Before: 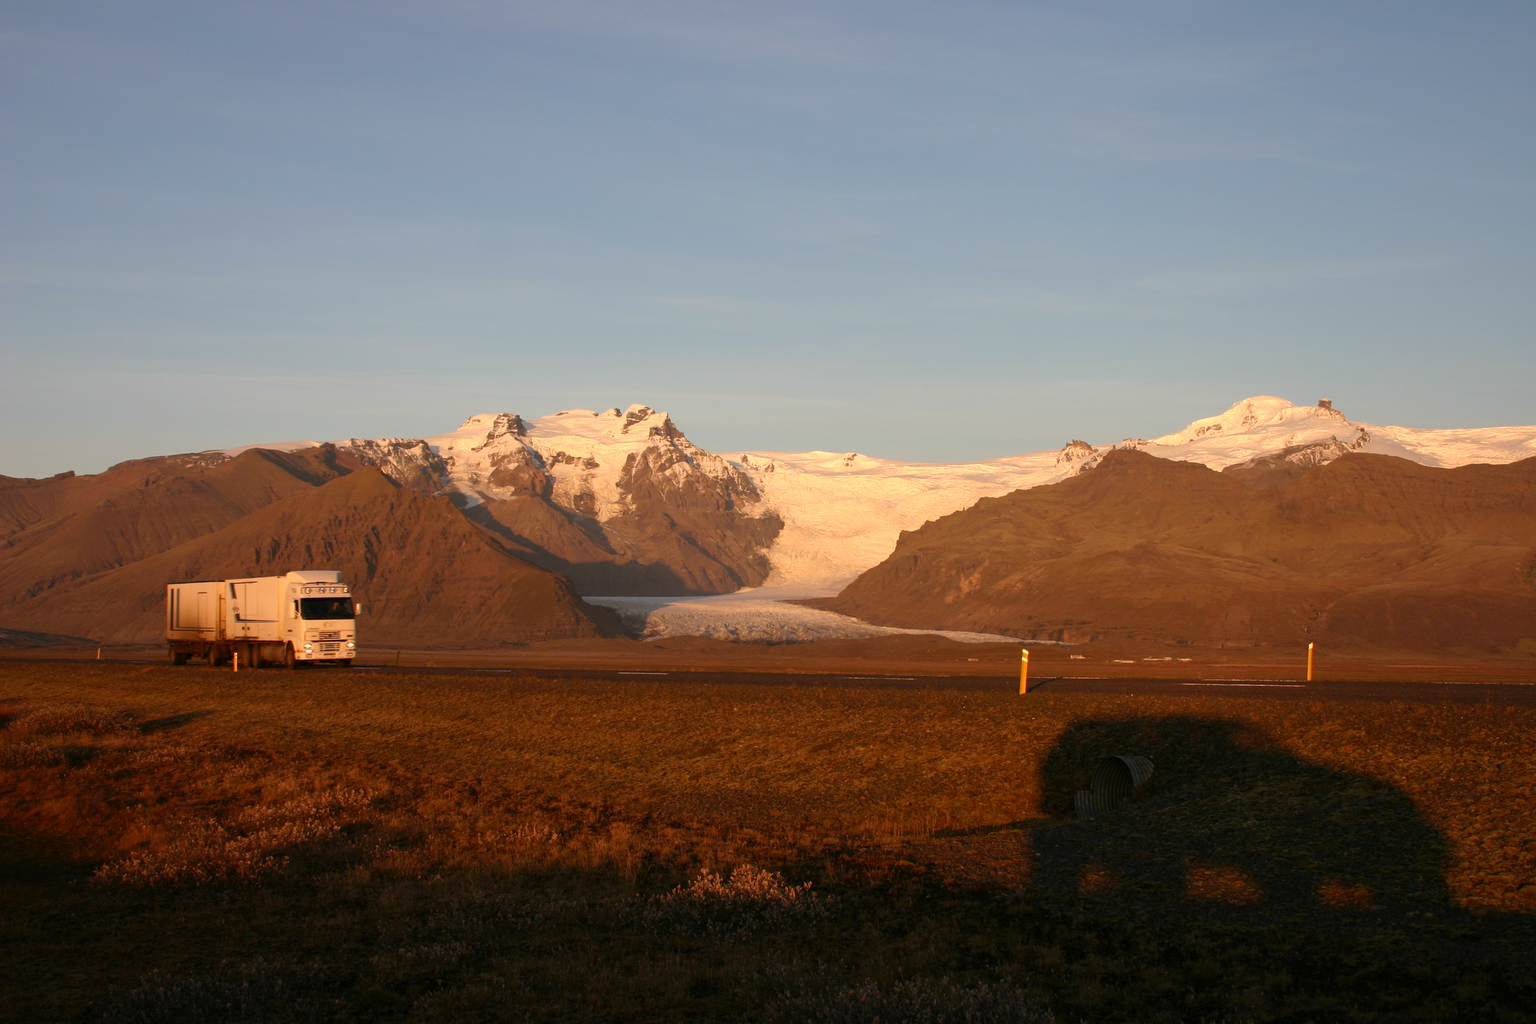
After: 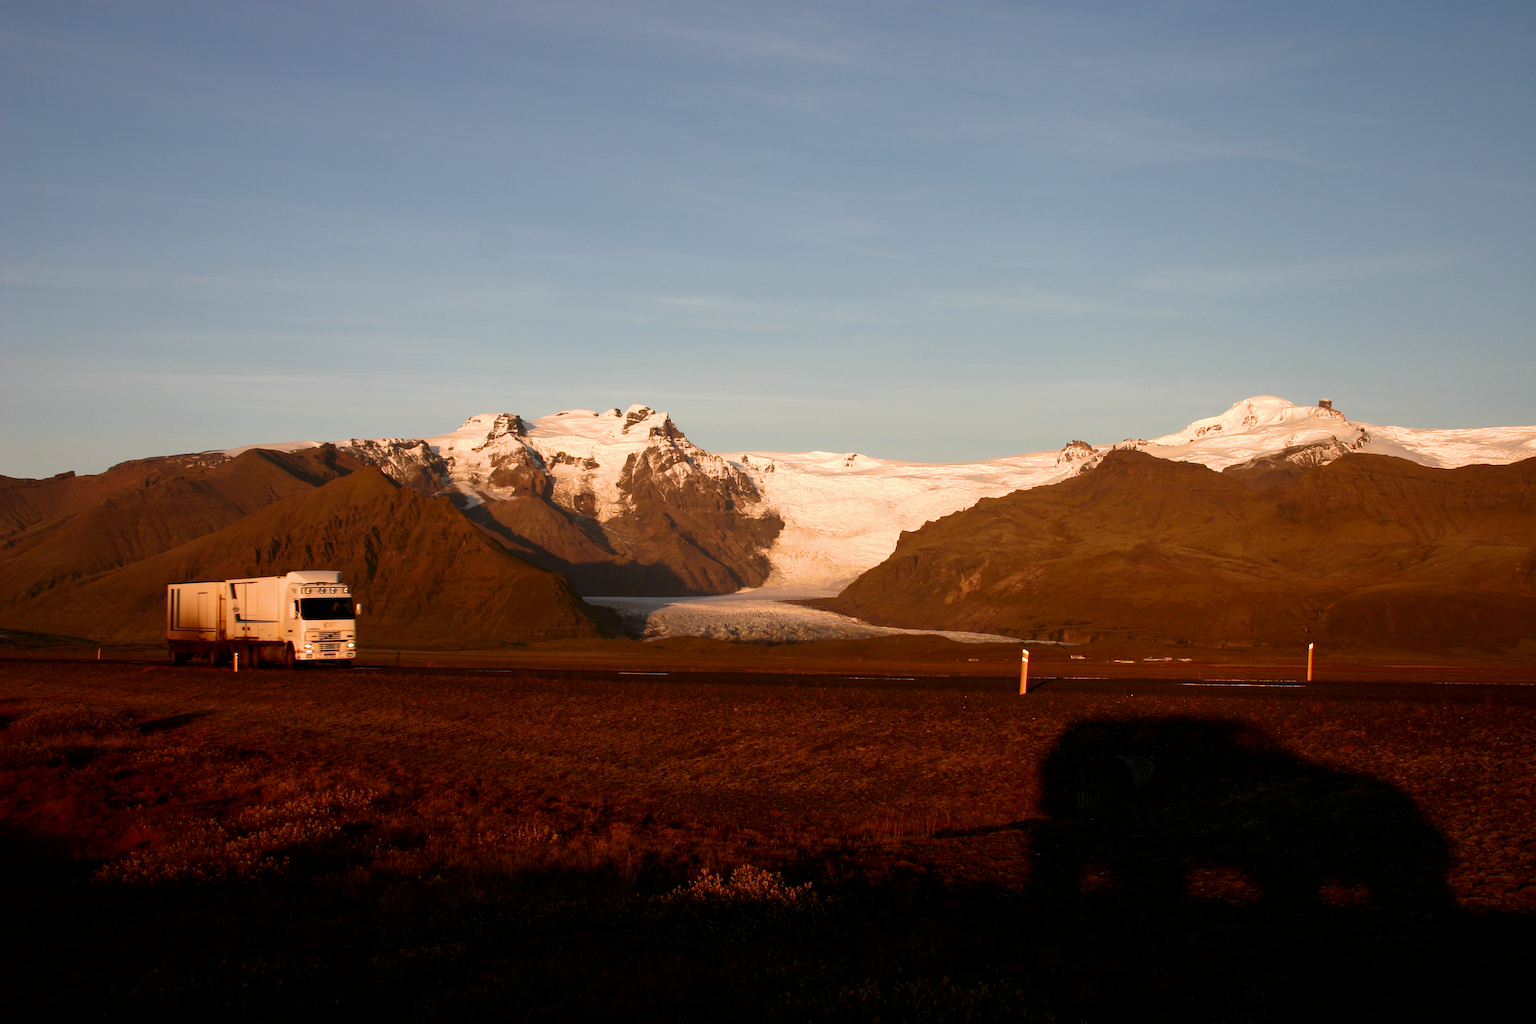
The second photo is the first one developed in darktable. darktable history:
filmic rgb: white relative exposure 2.45 EV, hardness 6.33
contrast brightness saturation: contrast 0.07, brightness -0.14, saturation 0.11
